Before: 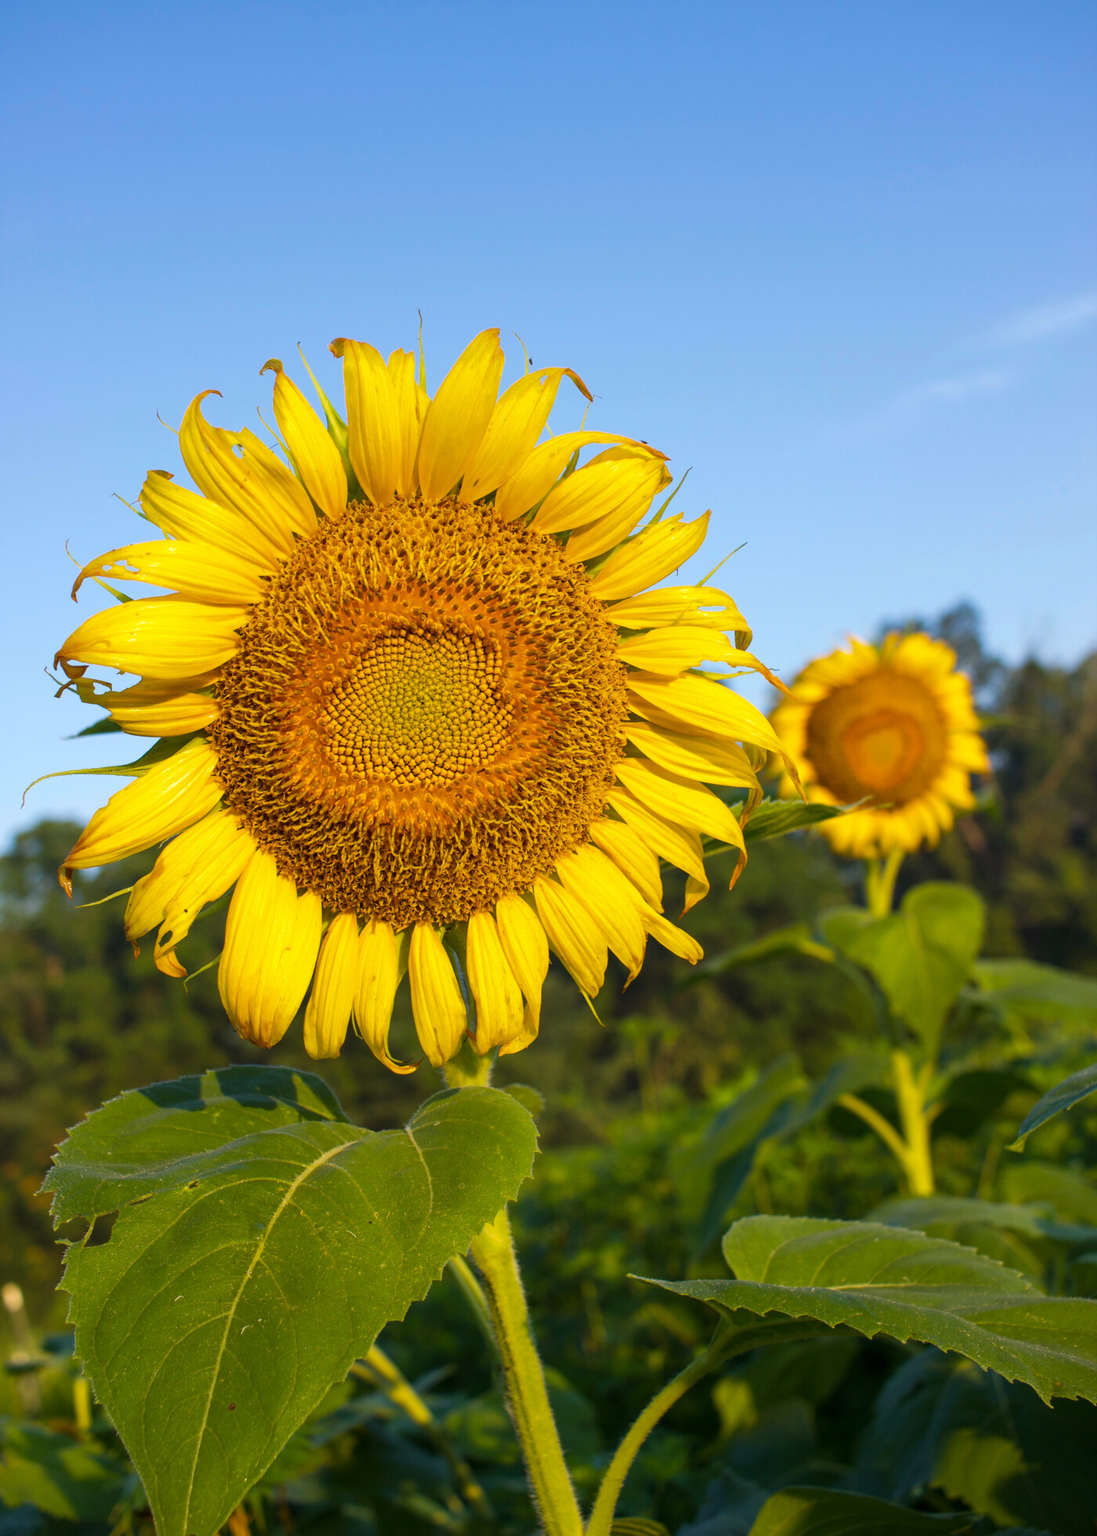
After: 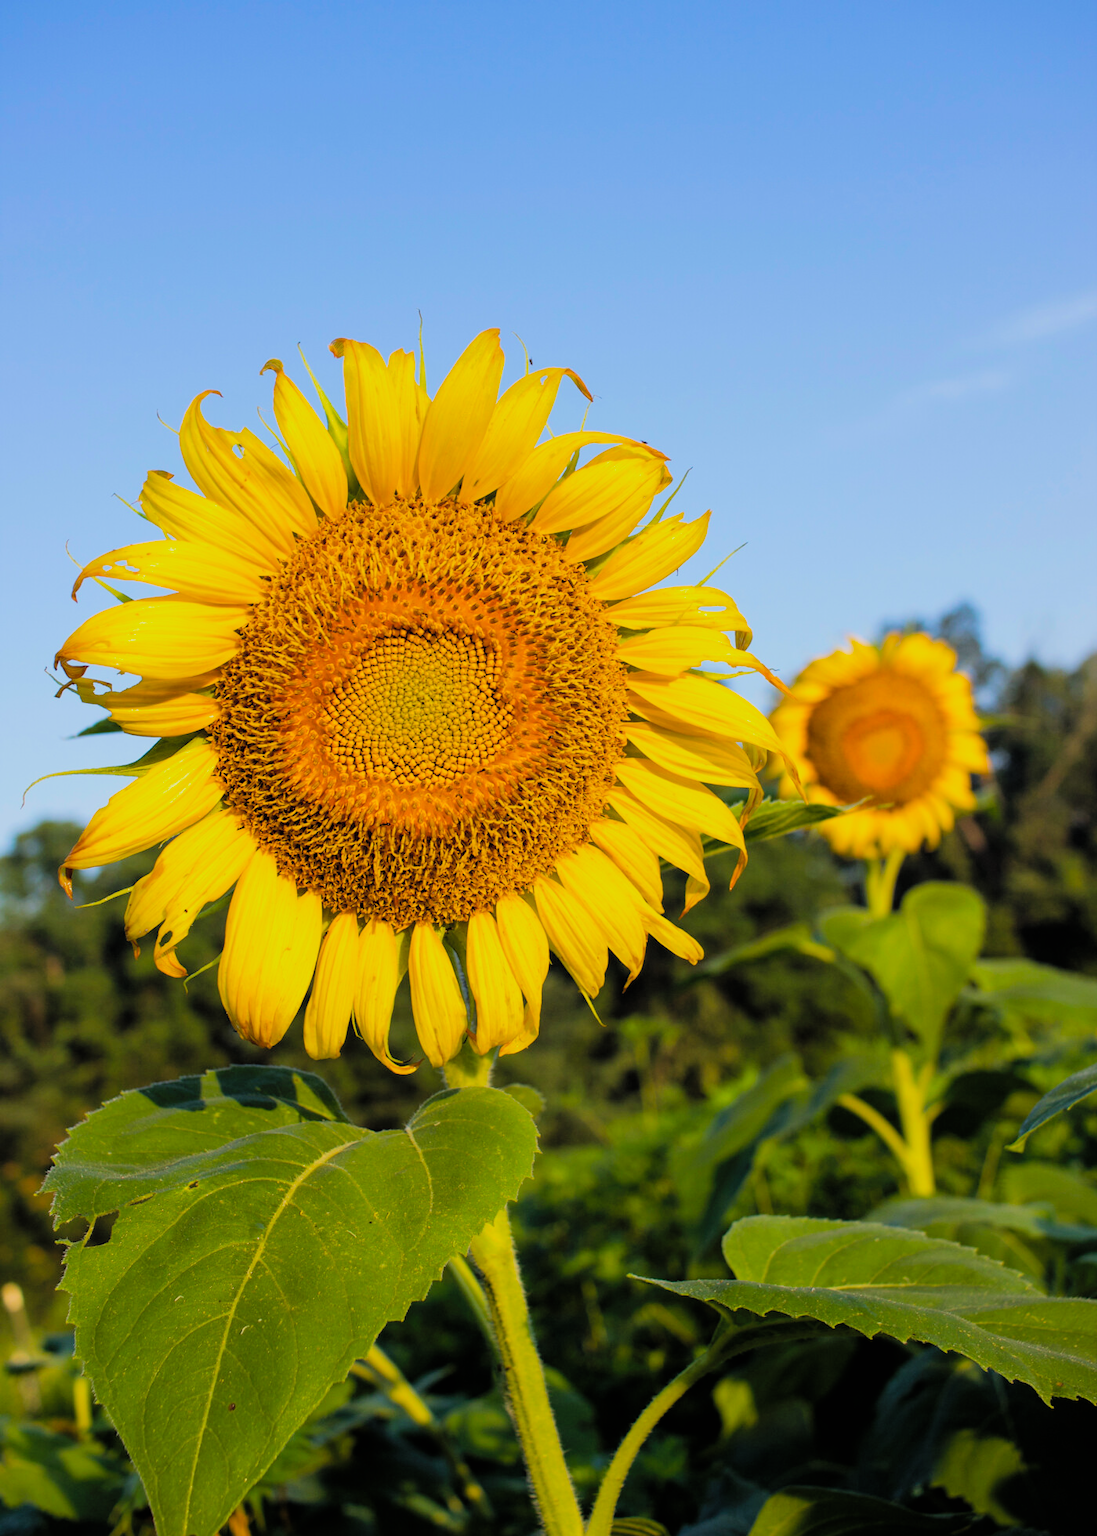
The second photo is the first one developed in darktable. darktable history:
contrast brightness saturation: brightness 0.09, saturation 0.19
filmic rgb: black relative exposure -5 EV, hardness 2.88, contrast 1.1
